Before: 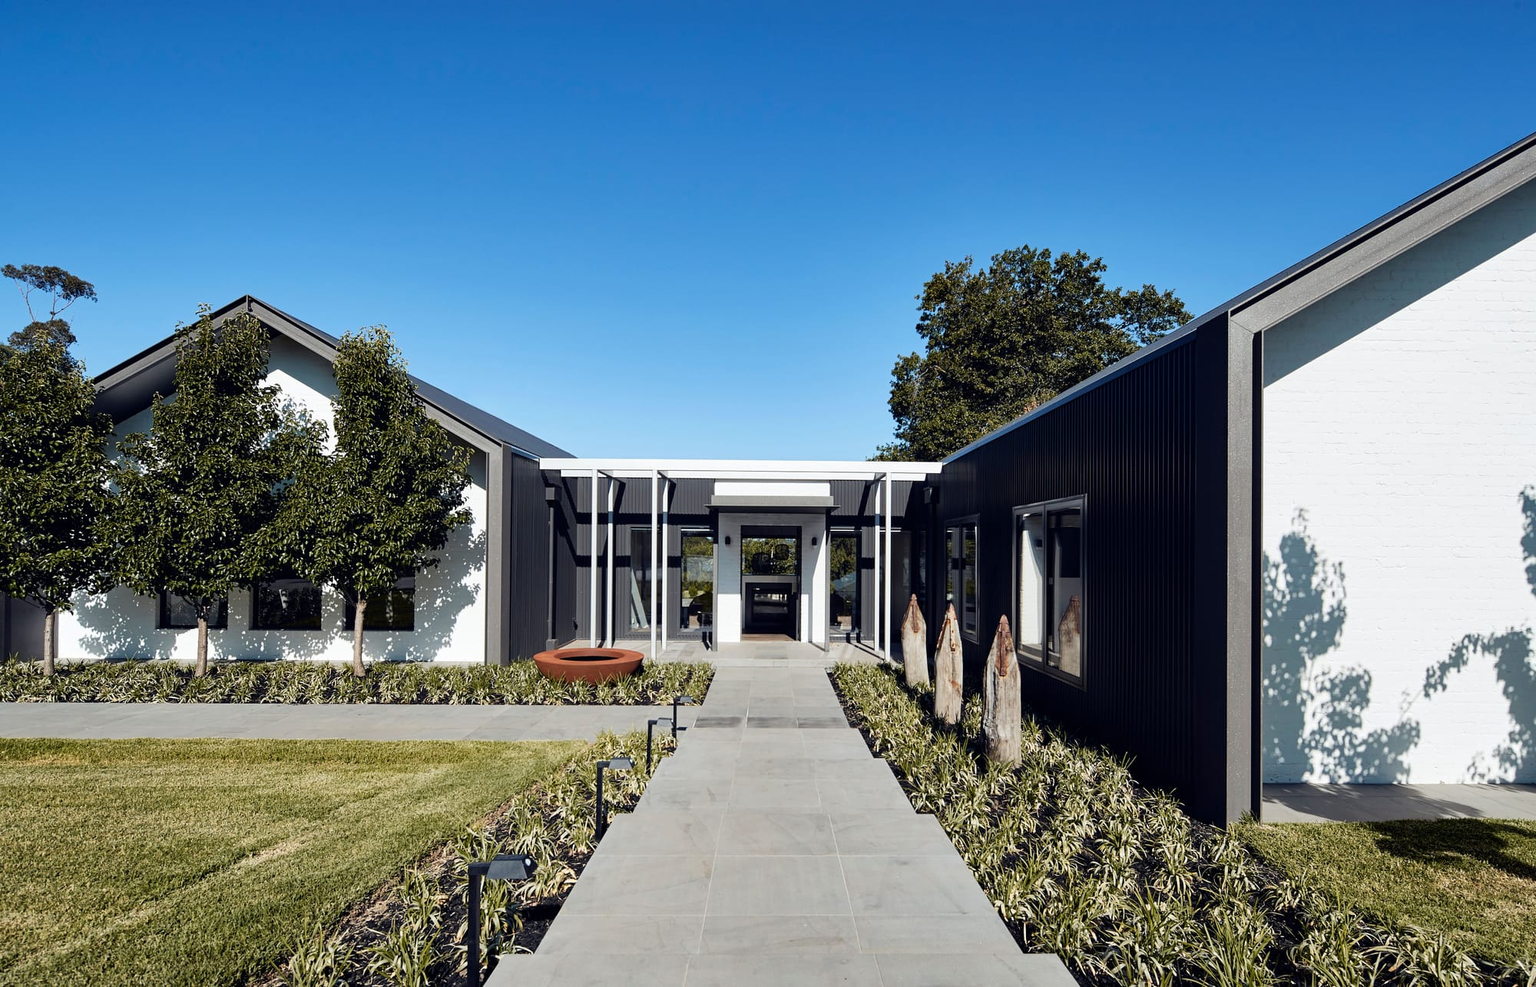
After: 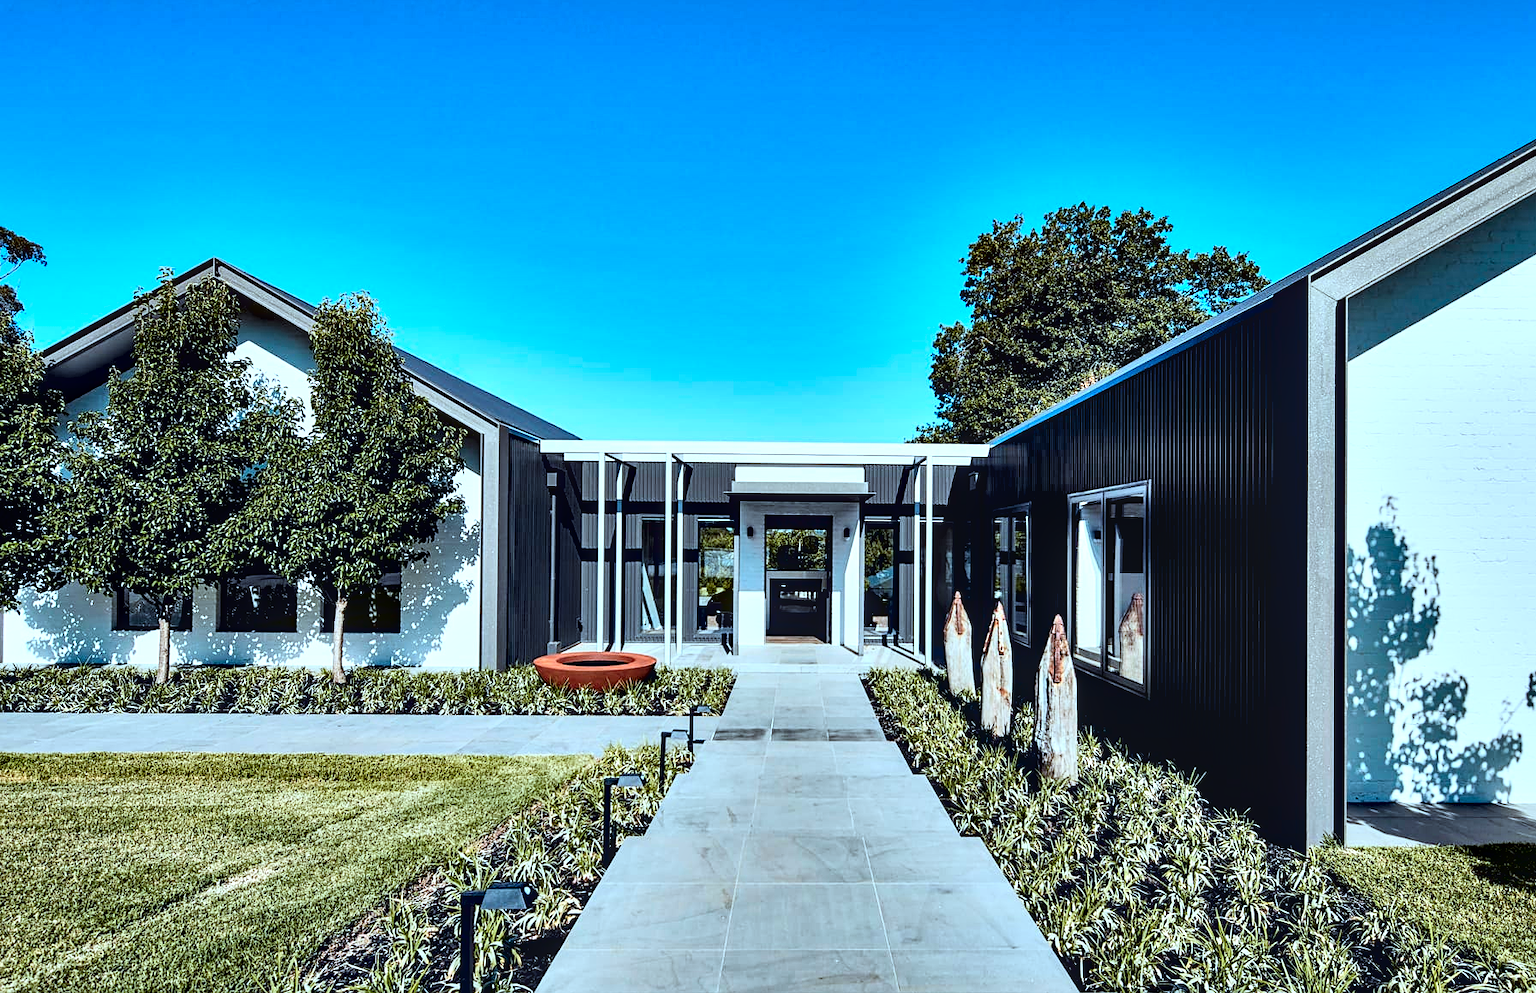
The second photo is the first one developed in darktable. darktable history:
local contrast: on, module defaults
sharpen: amount 0.212
shadows and highlights: low approximation 0.01, soften with gaussian
crop: left 3.648%, top 6.496%, right 6.698%, bottom 3.198%
contrast brightness saturation: contrast 0.203, brightness 0.162, saturation 0.223
contrast equalizer: octaves 7, y [[0.6 ×6], [0.55 ×6], [0 ×6], [0 ×6], [0 ×6]]
color correction: highlights a* -10.58, highlights b* -19.27
